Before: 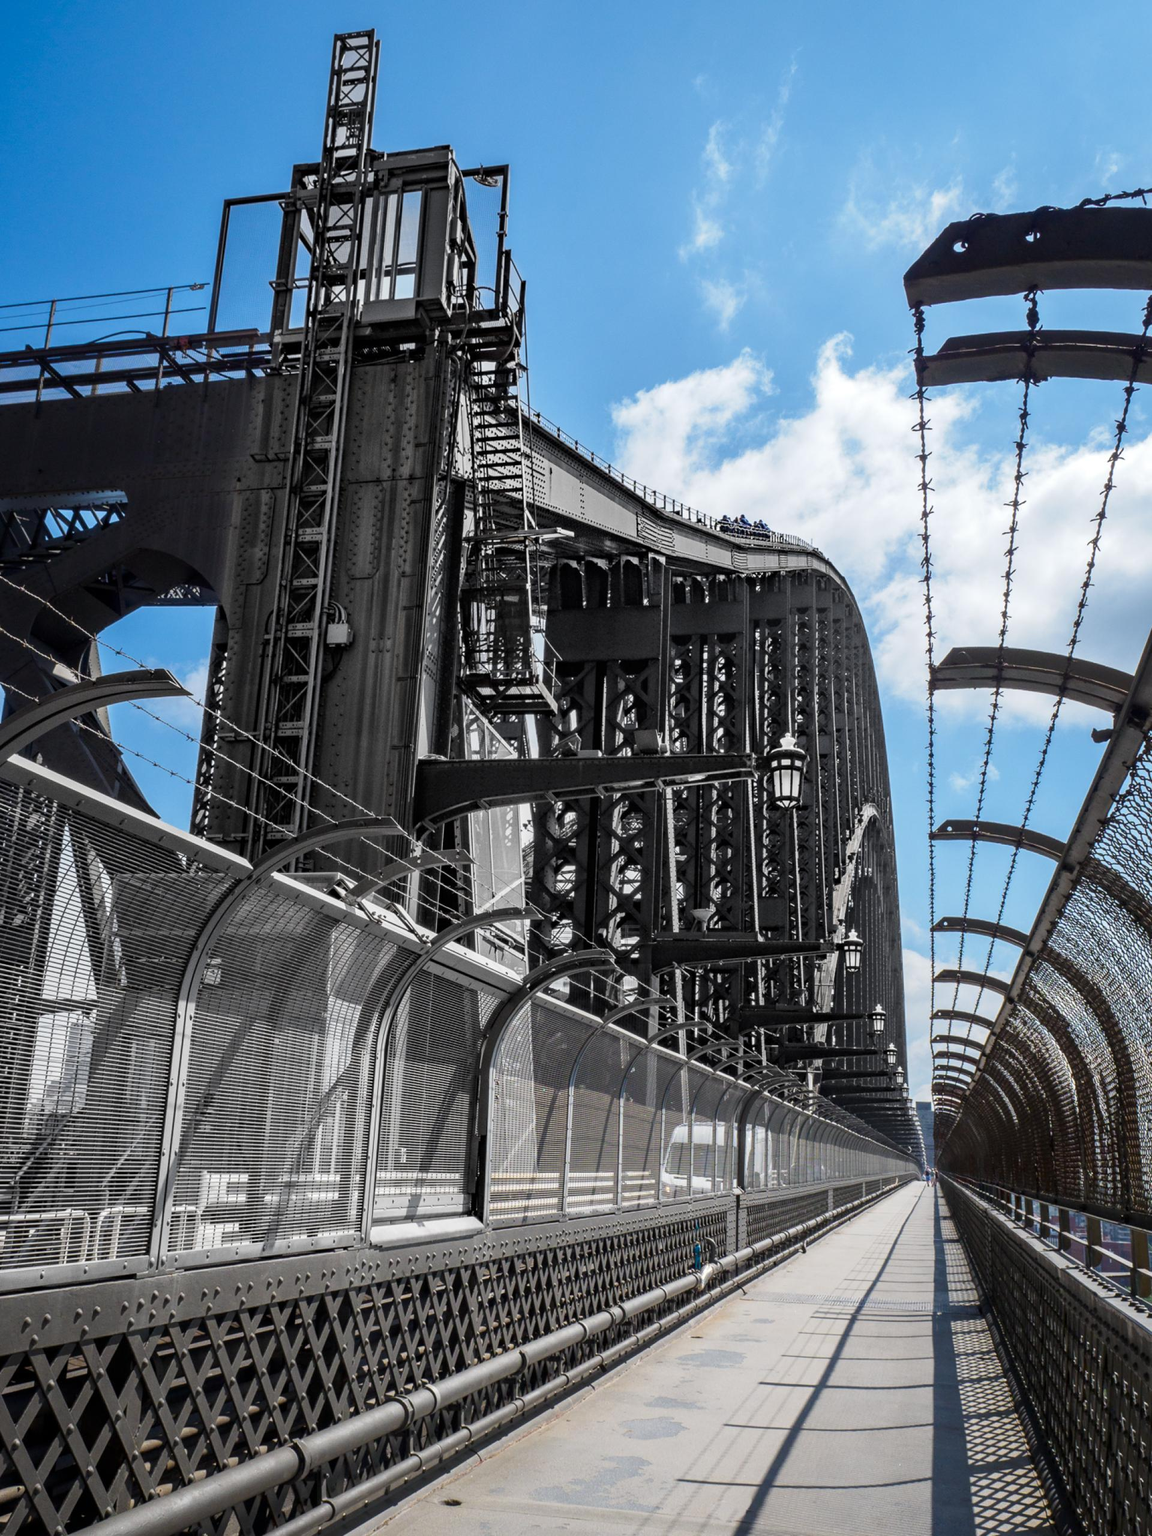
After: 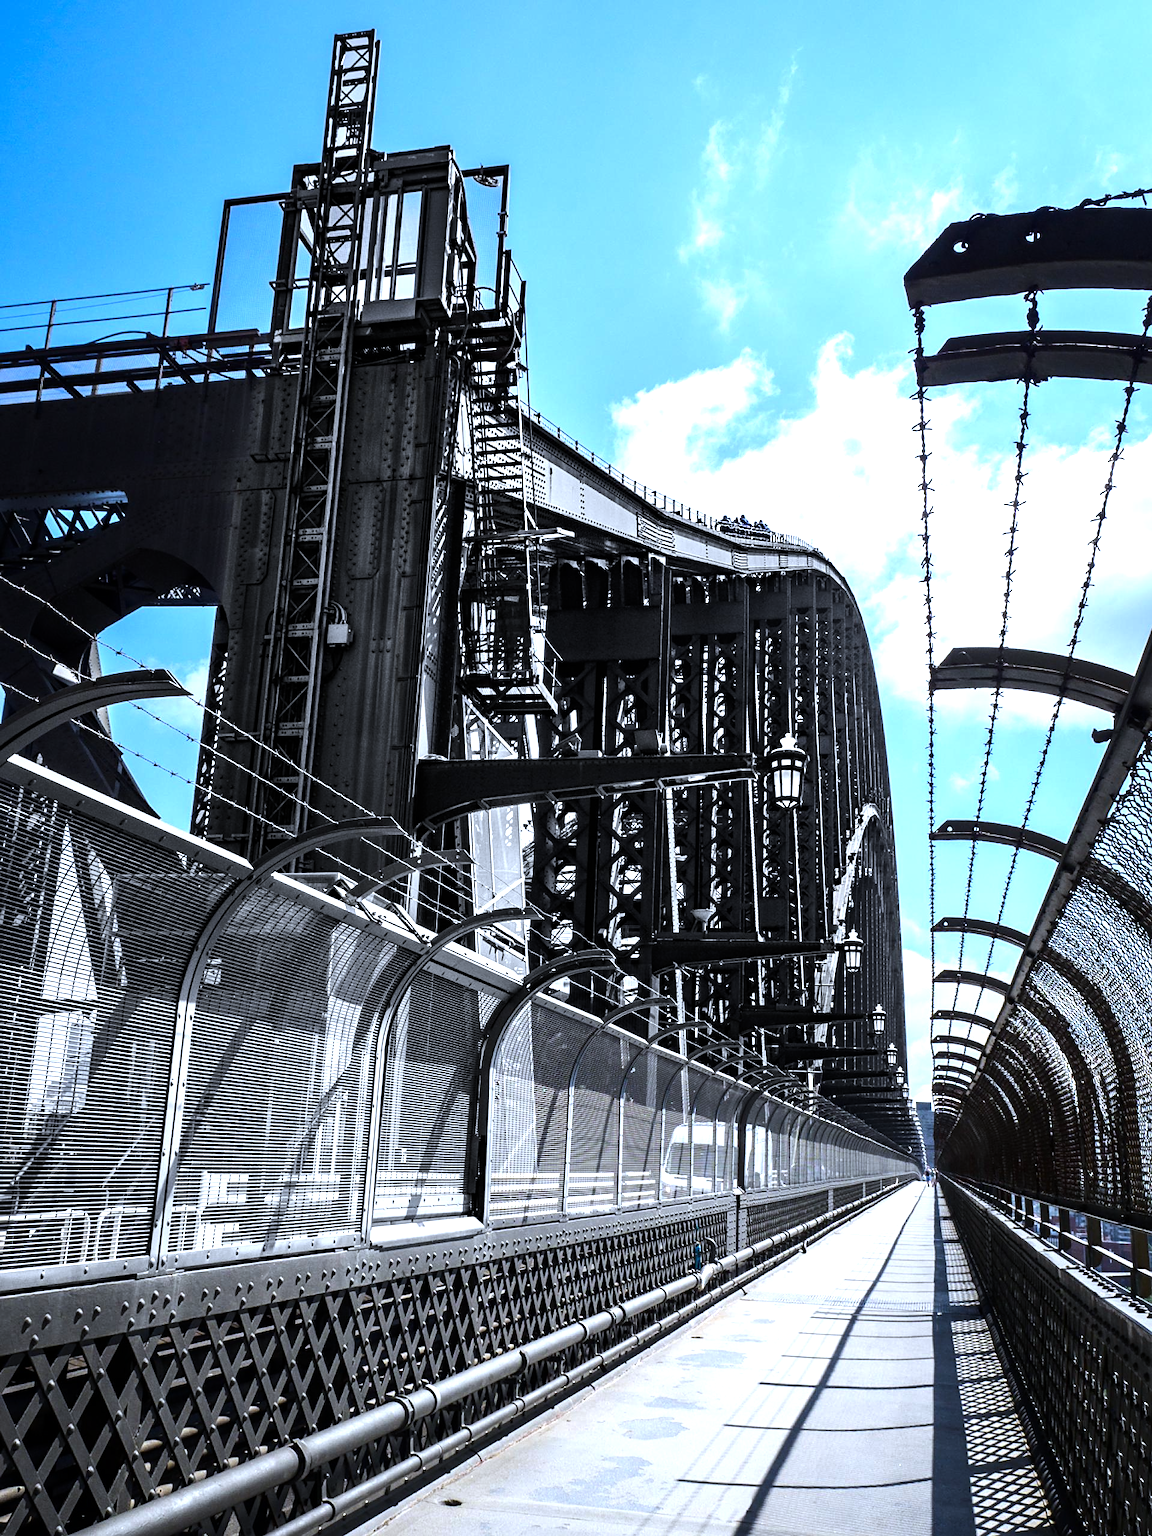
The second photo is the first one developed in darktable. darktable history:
tone equalizer: -8 EV -1.08 EV, -7 EV -1.01 EV, -6 EV -0.867 EV, -5 EV -0.578 EV, -3 EV 0.578 EV, -2 EV 0.867 EV, -1 EV 1.01 EV, +0 EV 1.08 EV, edges refinement/feathering 500, mask exposure compensation -1.57 EV, preserve details no
sharpen: amount 0.2
white balance: red 0.931, blue 1.11
